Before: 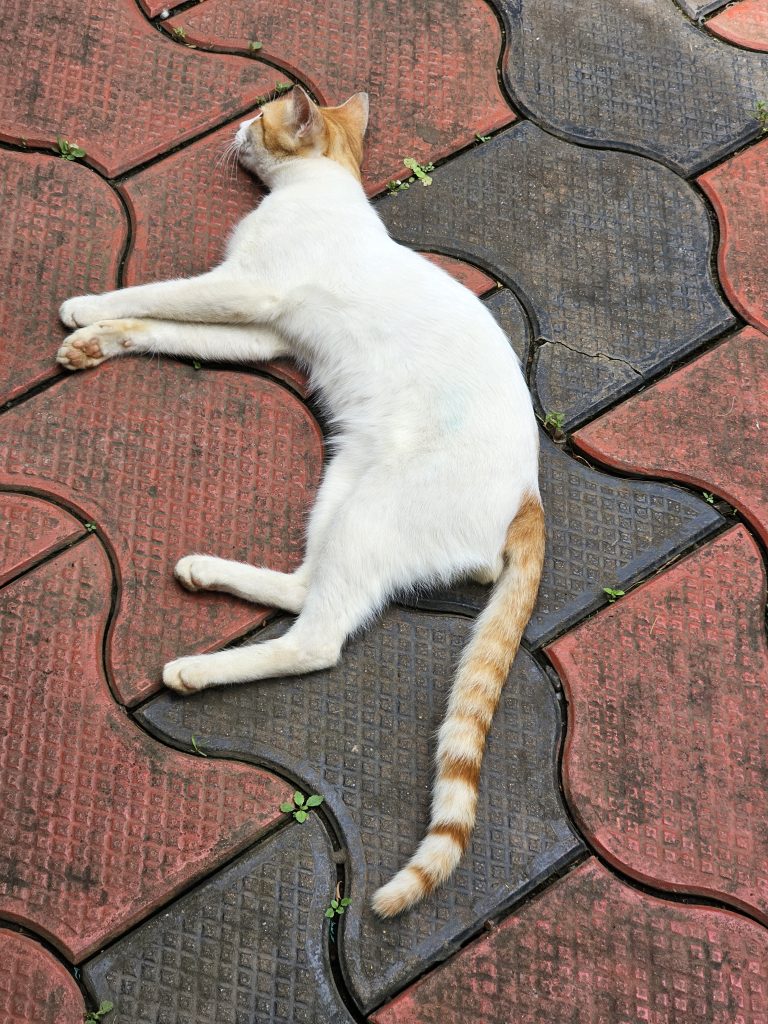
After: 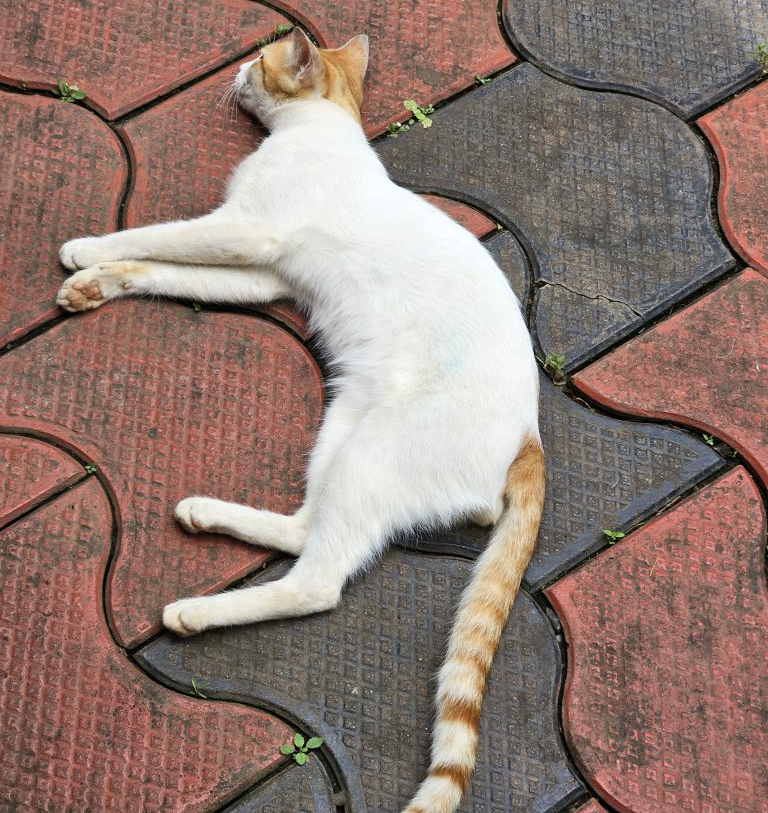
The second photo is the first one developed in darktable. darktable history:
white balance: emerald 1
crop and rotate: top 5.667%, bottom 14.937%
